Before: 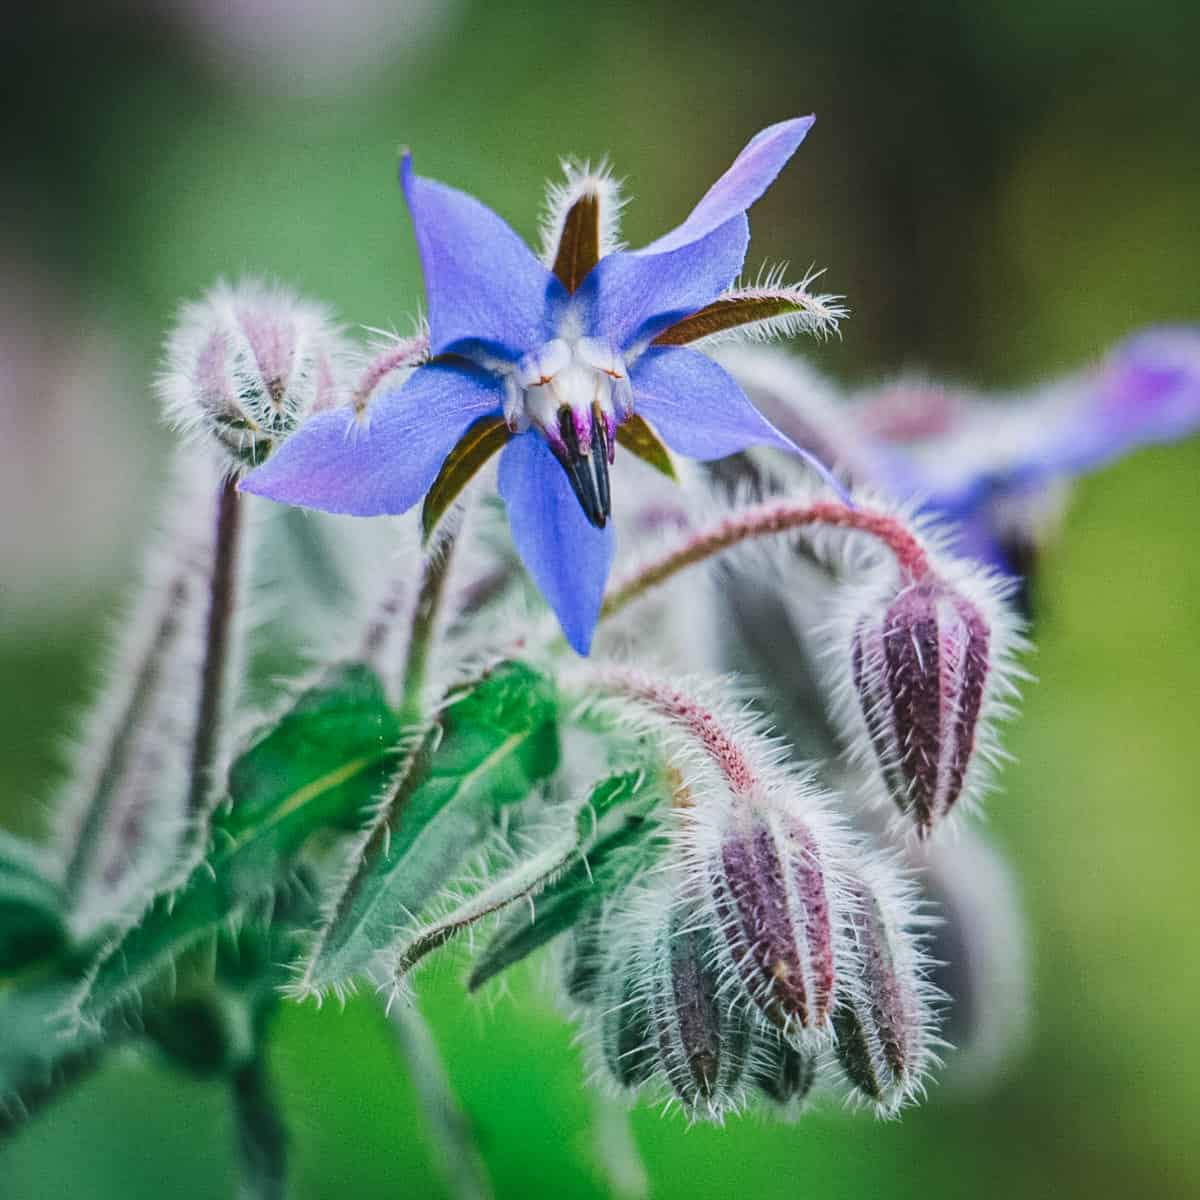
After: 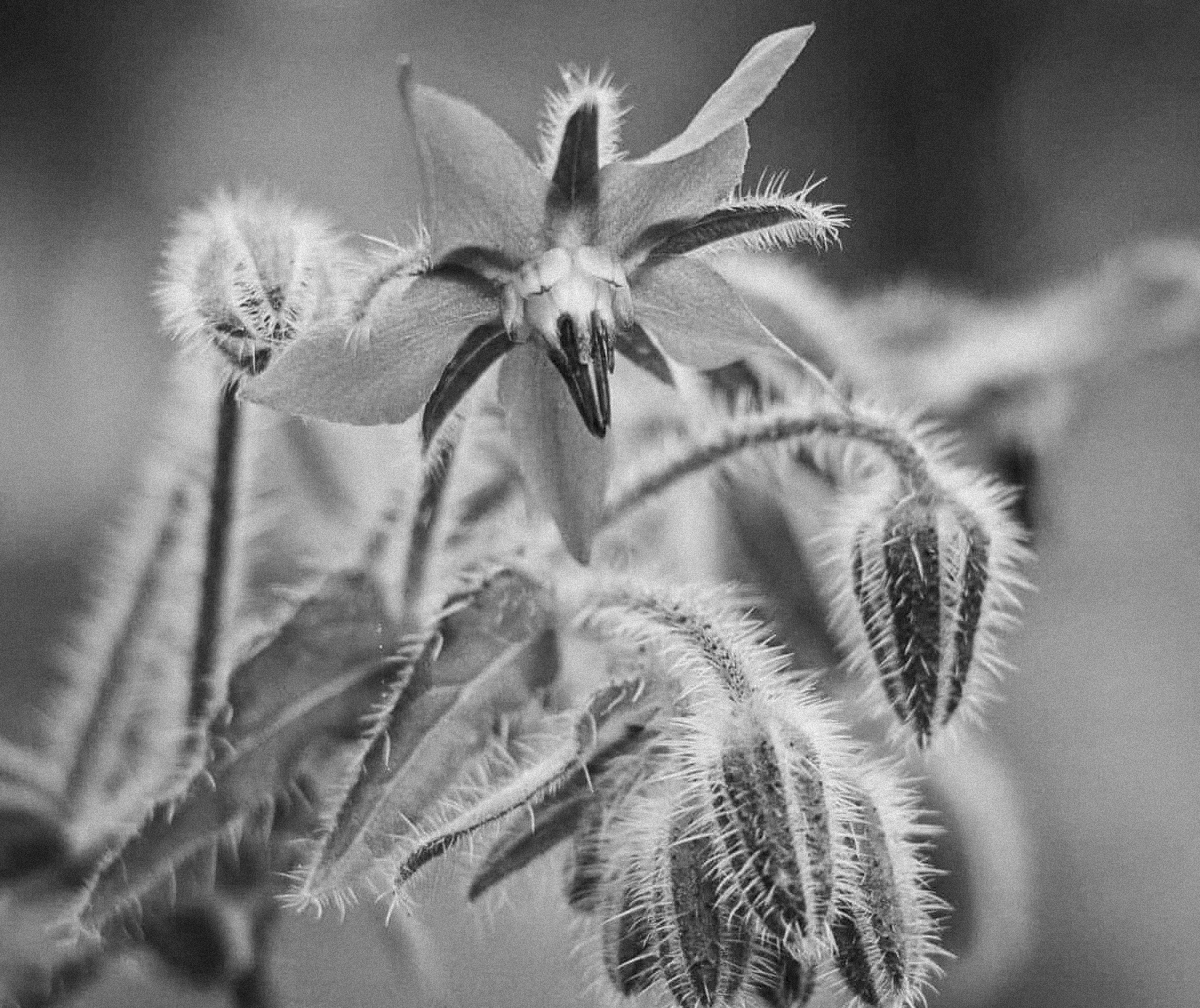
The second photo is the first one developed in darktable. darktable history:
crop: top 7.625%, bottom 8.027%
monochrome: on, module defaults
grain: mid-tones bias 0%
